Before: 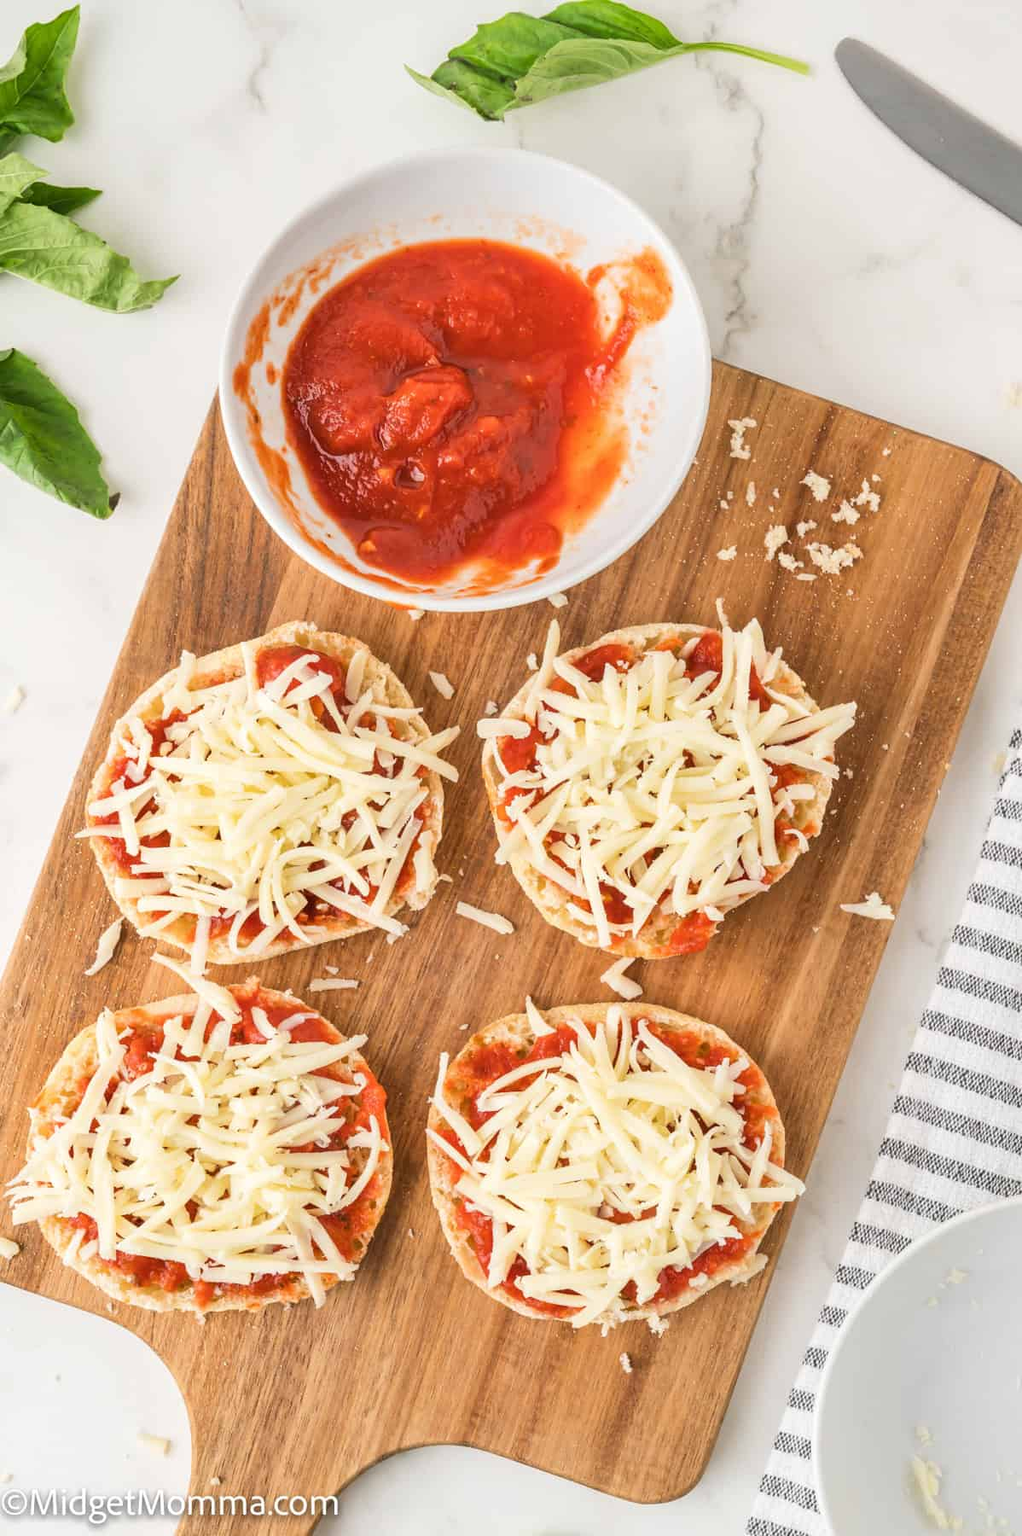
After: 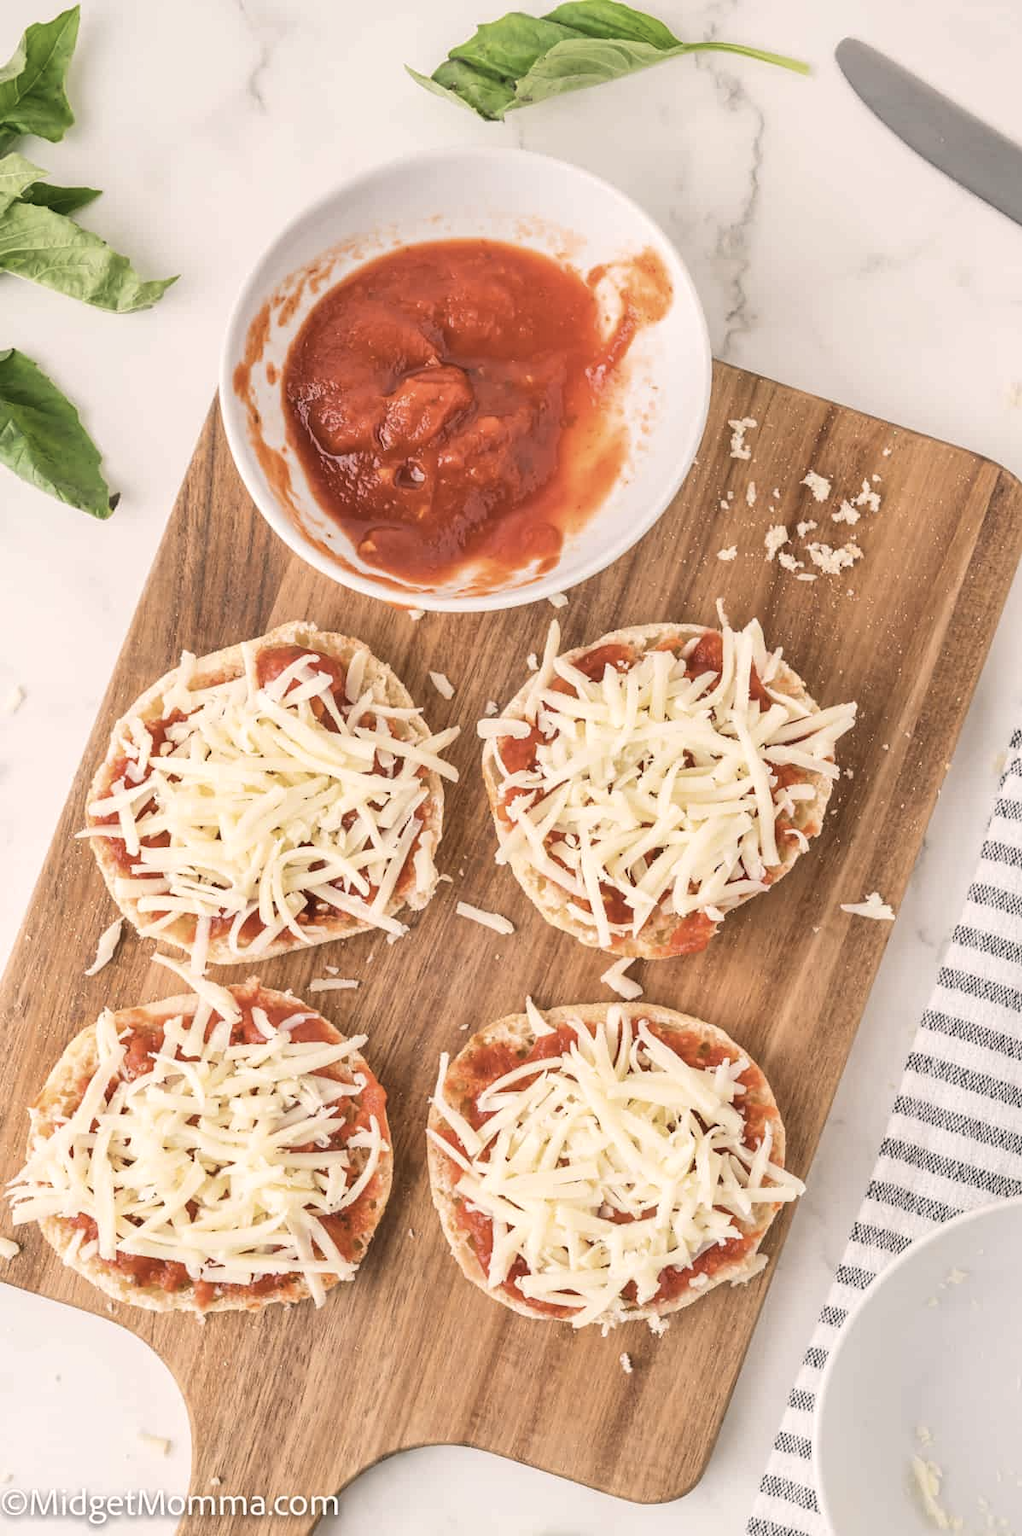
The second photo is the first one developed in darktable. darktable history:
local contrast: mode bilateral grid, contrast 15, coarseness 36, detail 105%, midtone range 0.2
color correction: highlights a* 5.59, highlights b* 5.24, saturation 0.68
